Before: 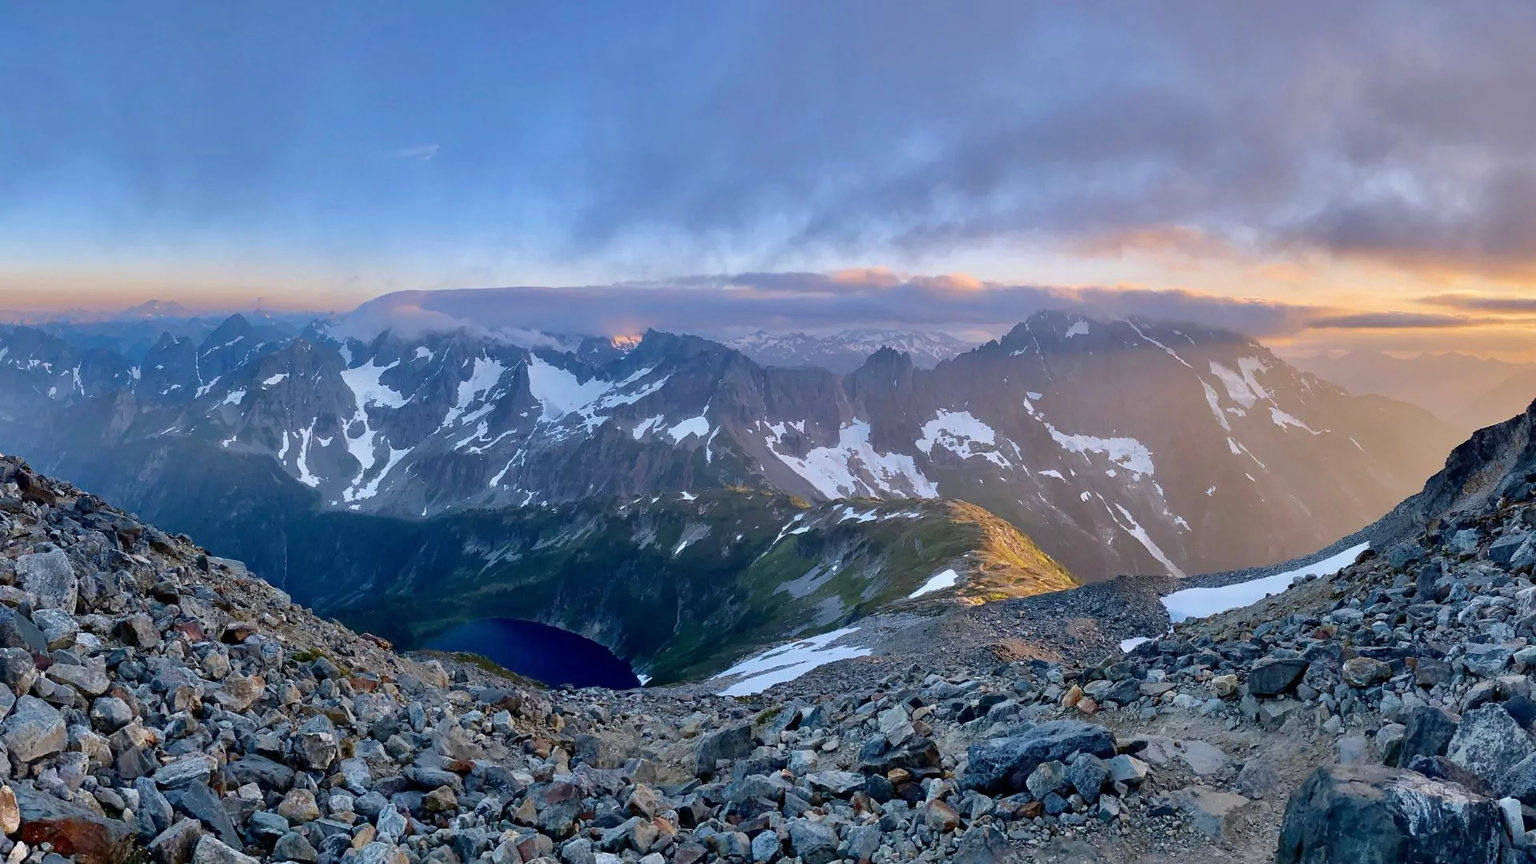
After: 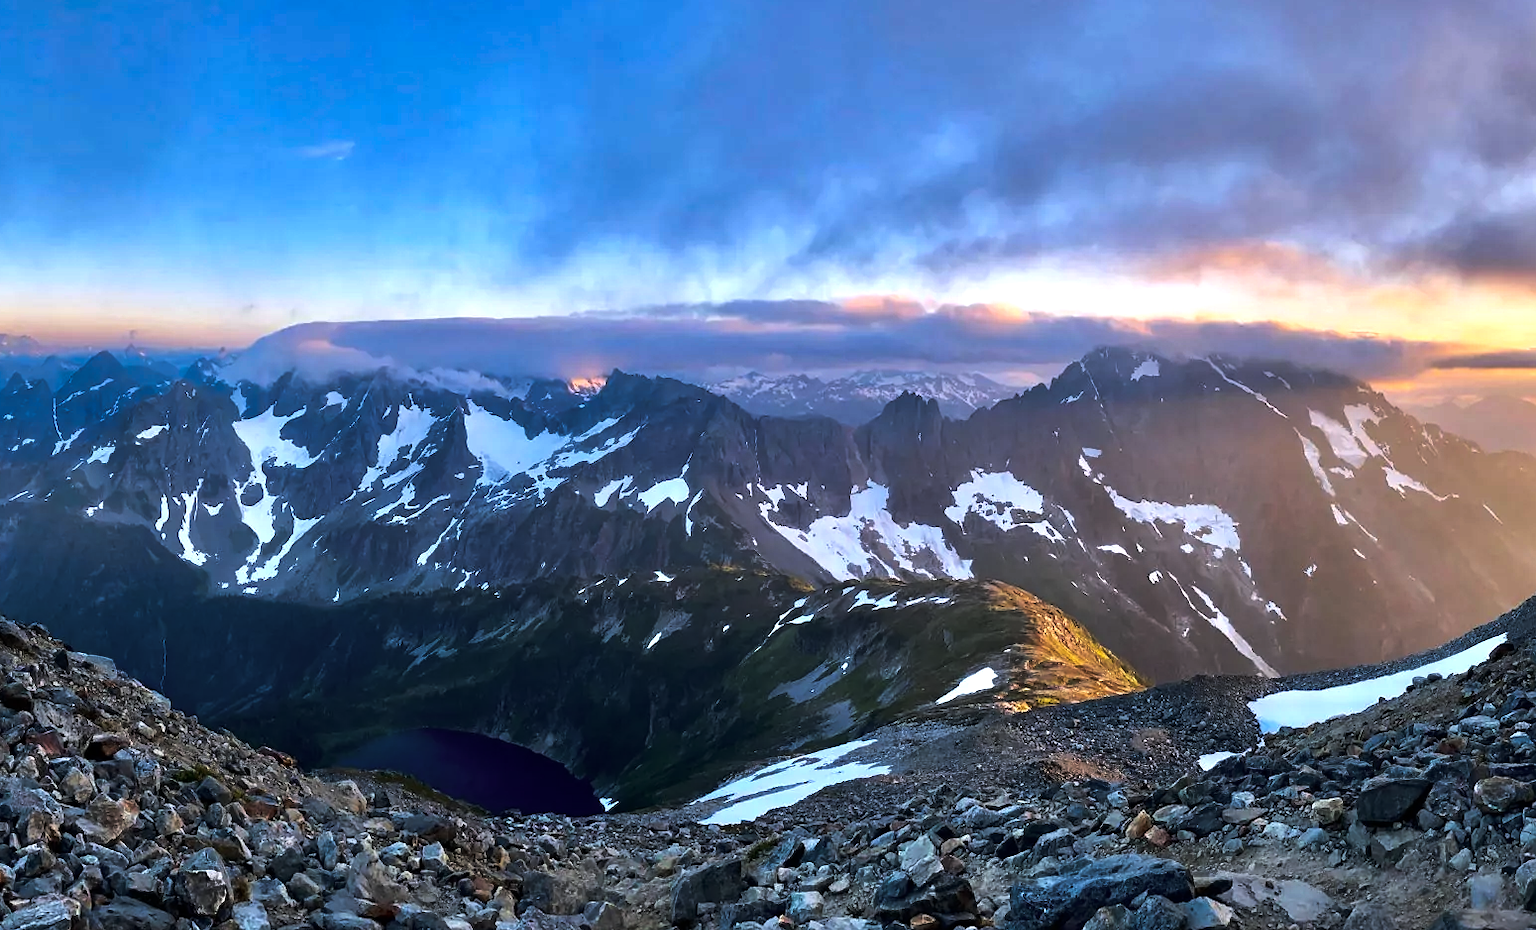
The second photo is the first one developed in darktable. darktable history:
crop: left 9.967%, top 3.605%, right 9.254%, bottom 9.396%
tone equalizer: -8 EV -0.779 EV, -7 EV -0.69 EV, -6 EV -0.568 EV, -5 EV -0.389 EV, -3 EV 0.38 EV, -2 EV 0.6 EV, -1 EV 0.699 EV, +0 EV 0.753 EV, edges refinement/feathering 500, mask exposure compensation -1.57 EV, preserve details no
tone curve: curves: ch0 [(0, 0) (0.536, 0.402) (1, 1)], preserve colors none
